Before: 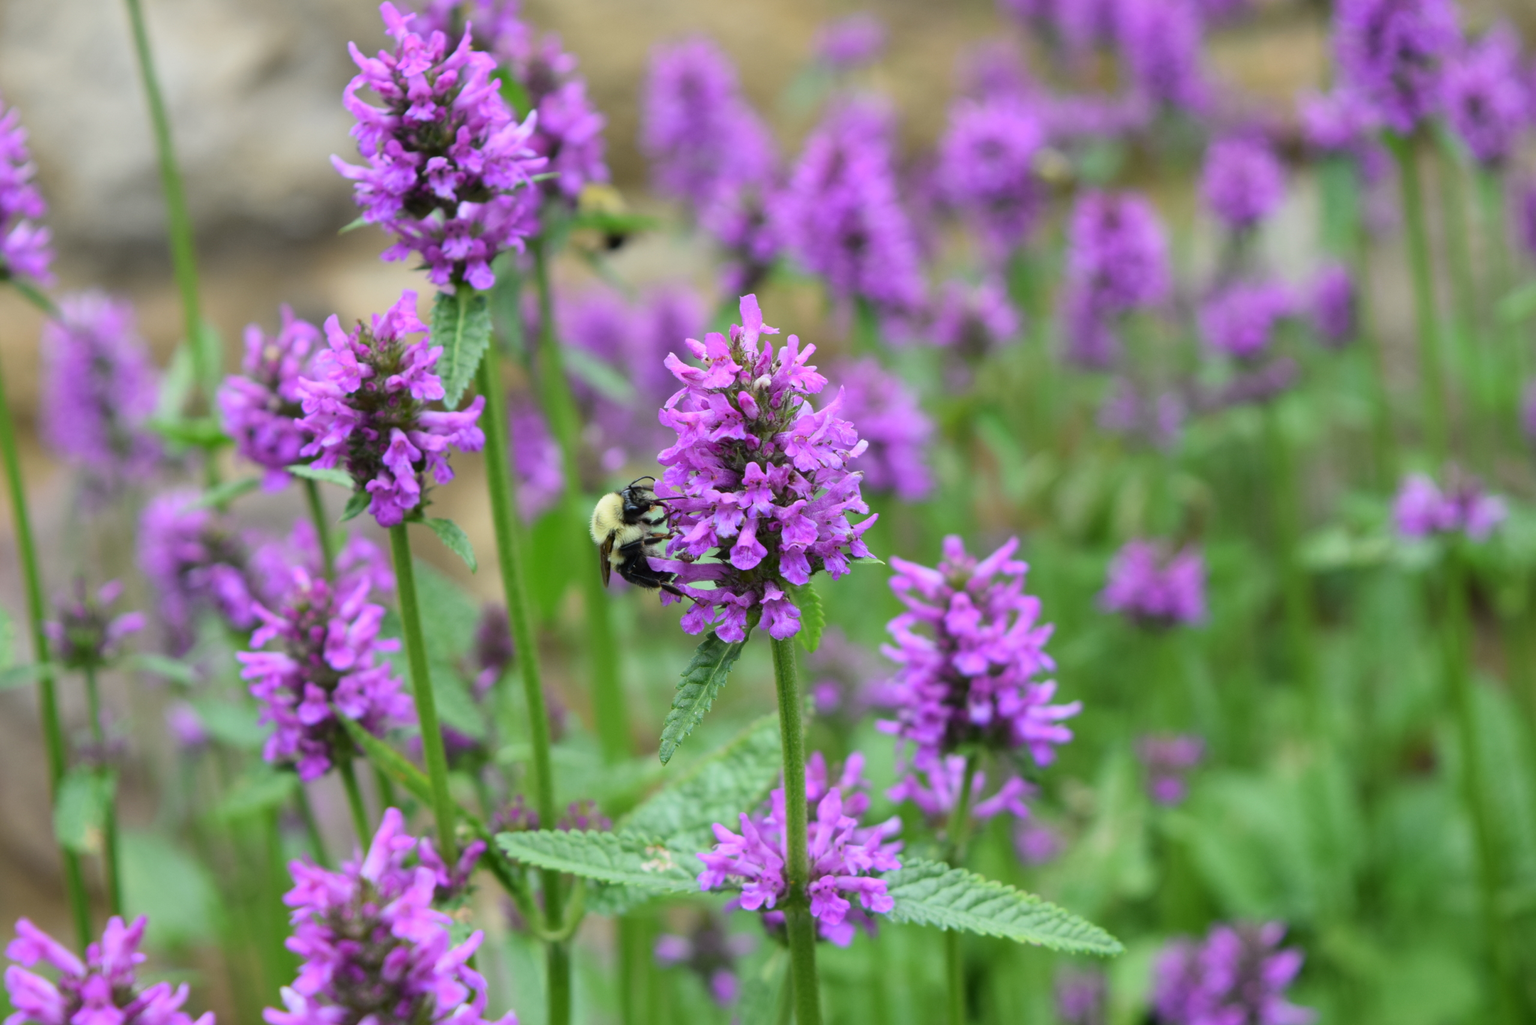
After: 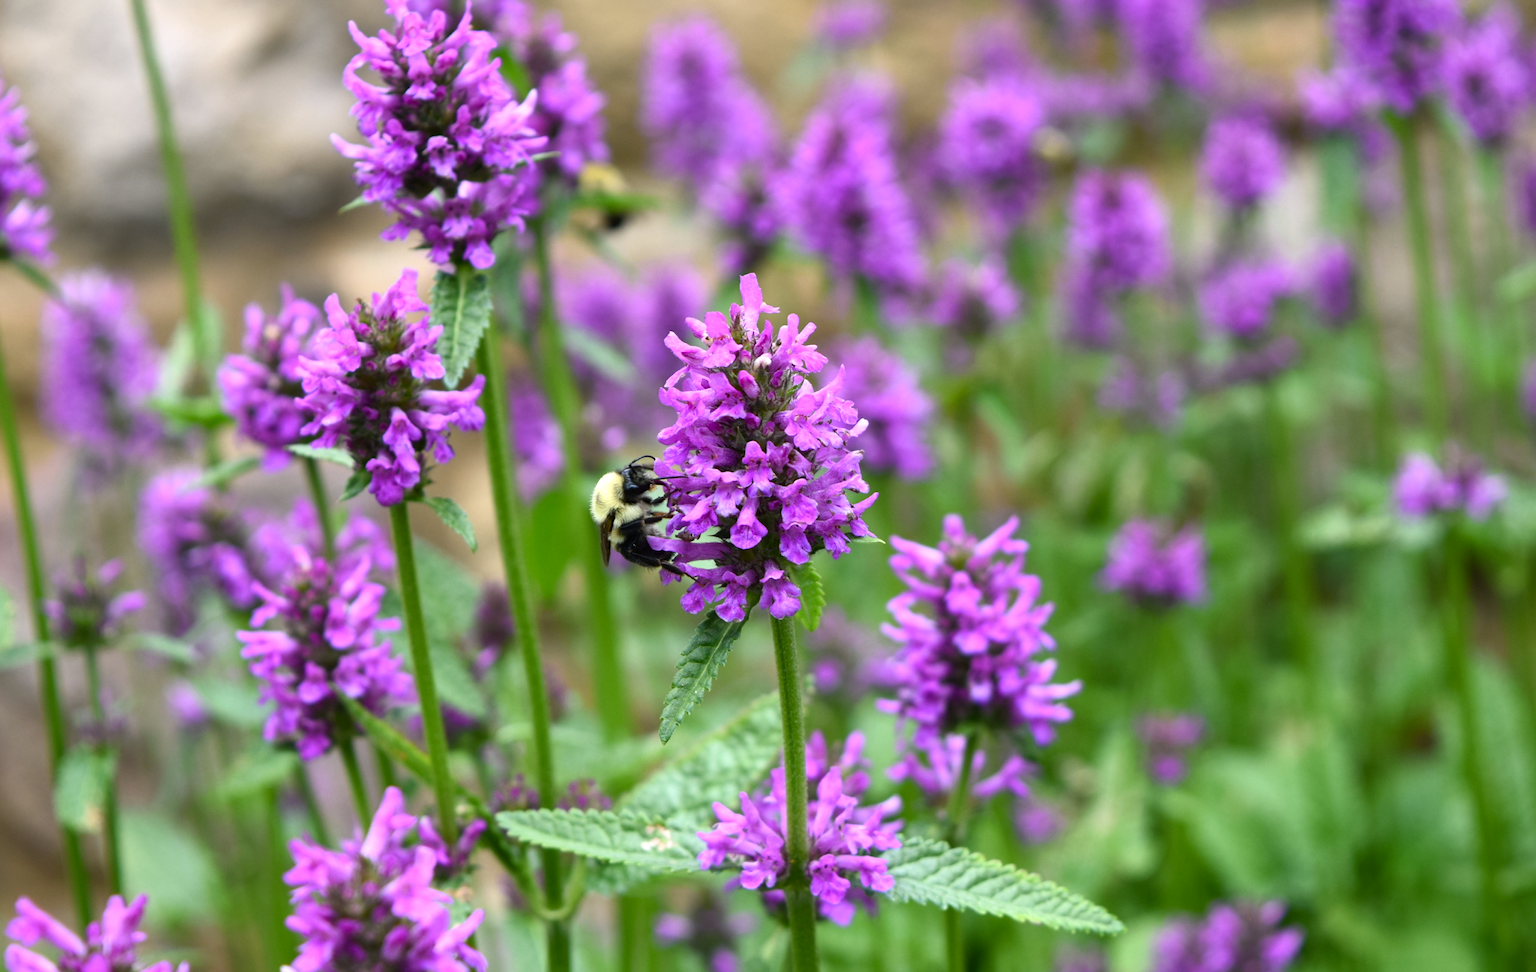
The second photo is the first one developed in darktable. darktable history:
crop and rotate: top 2.07%, bottom 3.06%
color balance rgb: highlights gain › chroma 1.504%, highlights gain › hue 309.37°, global offset › hue 169.69°, perceptual saturation grading › global saturation 0.687%, perceptual saturation grading › highlights -14.649%, perceptual saturation grading › shadows 23.927%, perceptual brilliance grading › global brilliance 14.773%, perceptual brilliance grading › shadows -35.771%, global vibrance 20%
